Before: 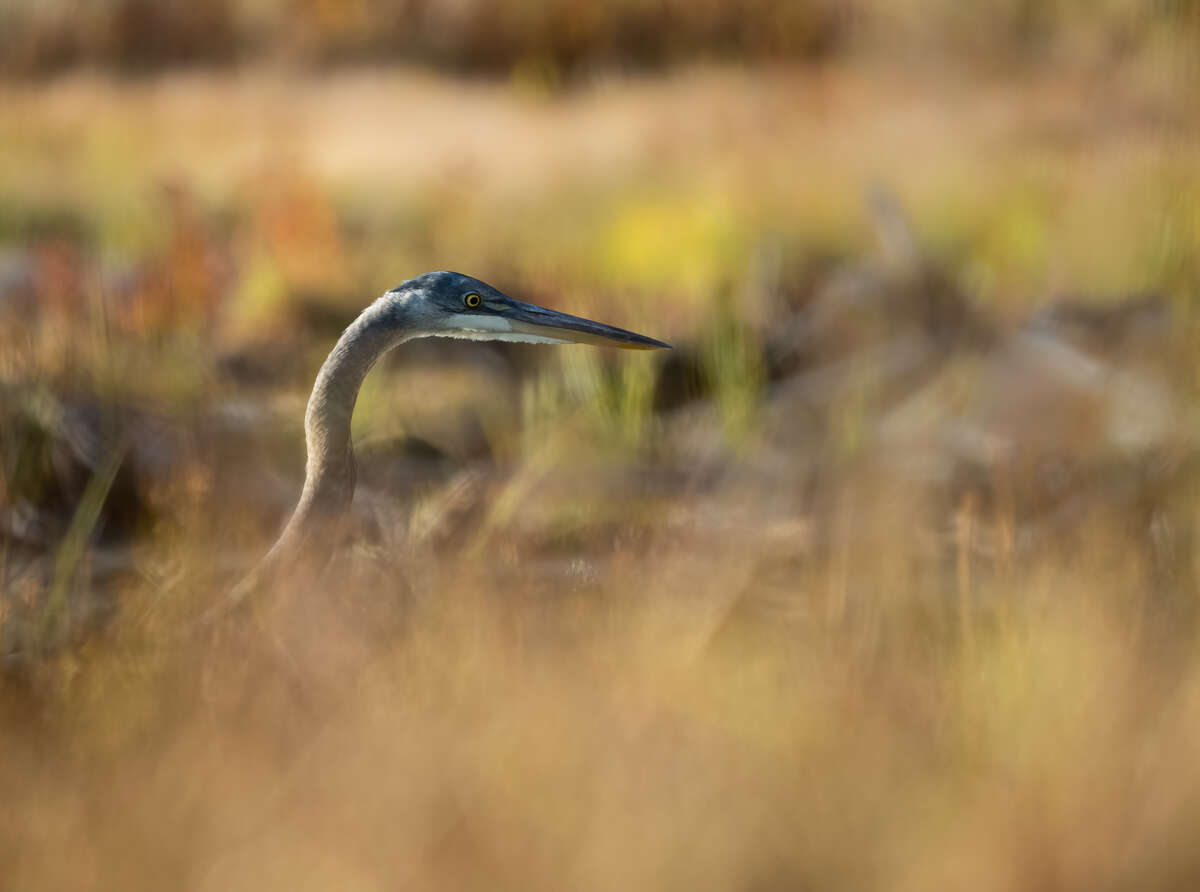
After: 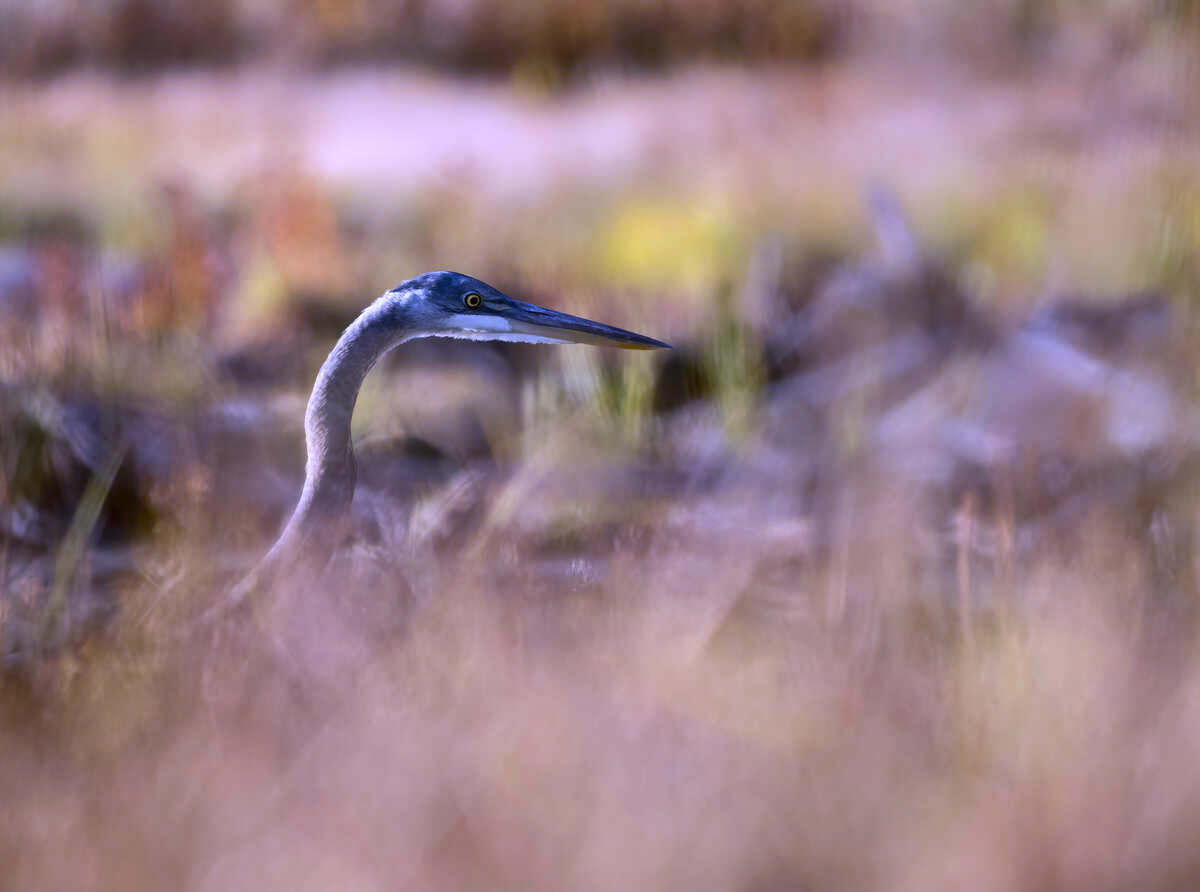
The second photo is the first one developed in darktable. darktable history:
white balance: red 0.98, blue 1.61
local contrast: mode bilateral grid, contrast 20, coarseness 50, detail 130%, midtone range 0.2
